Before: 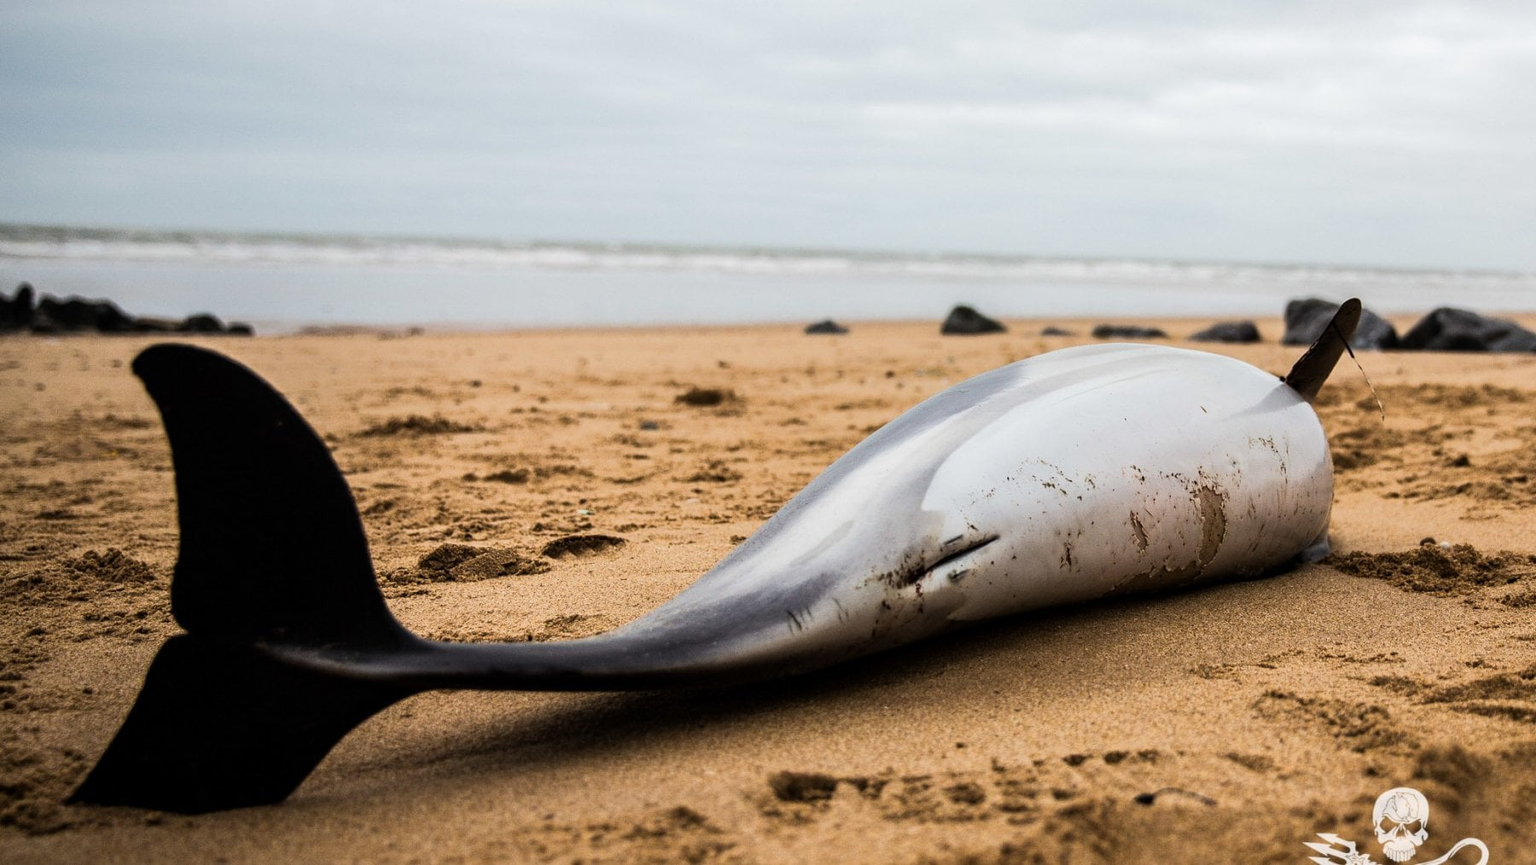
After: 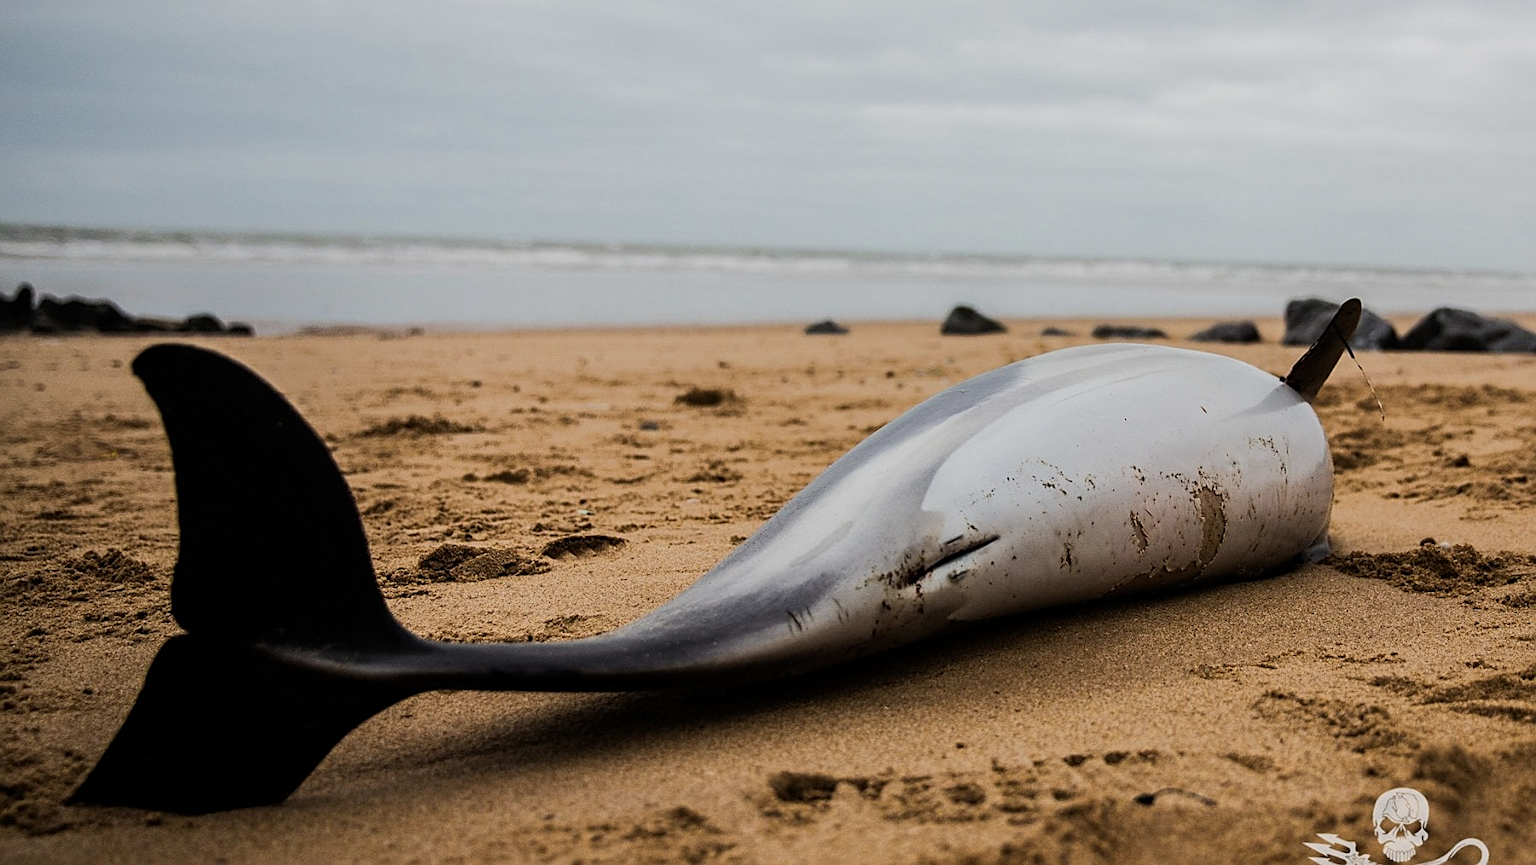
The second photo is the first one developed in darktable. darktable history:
exposure: exposure -0.462 EV, compensate highlight preservation false
sharpen: on, module defaults
